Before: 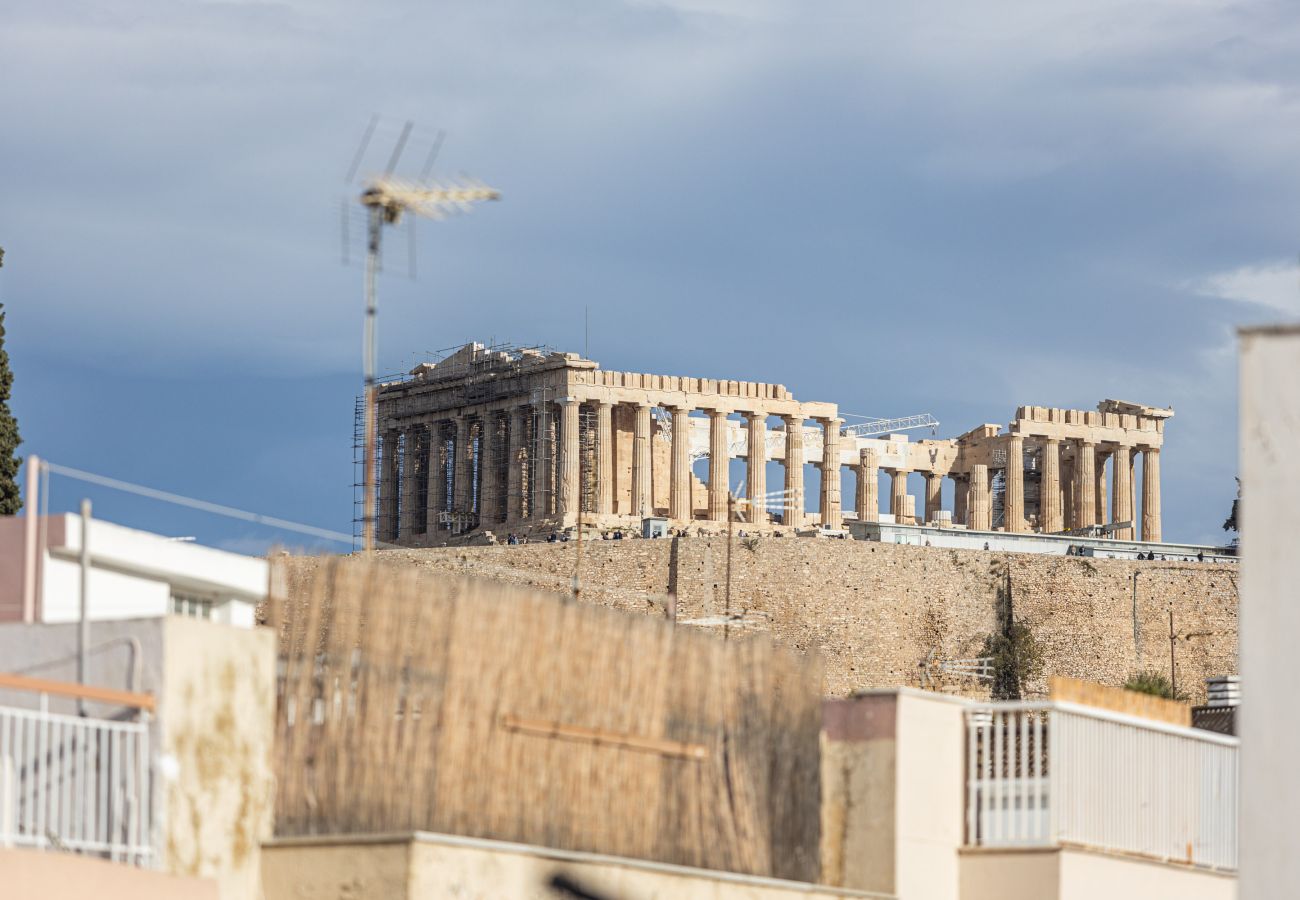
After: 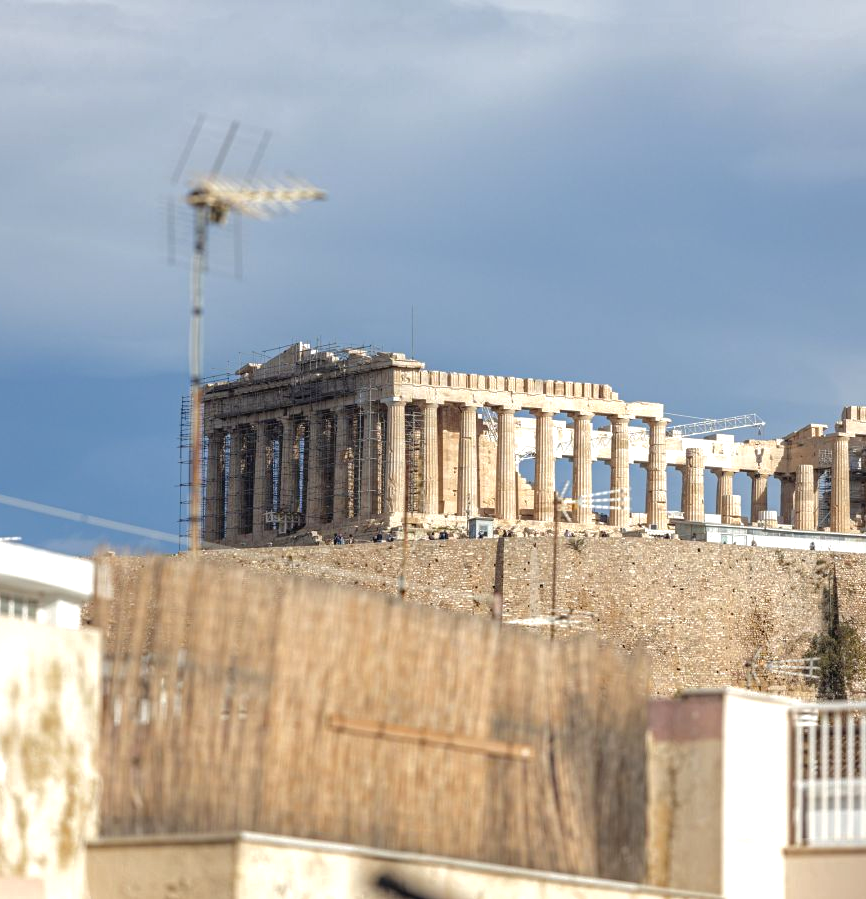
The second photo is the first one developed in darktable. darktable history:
levels: levels [0, 0.374, 0.749]
crop and rotate: left 13.409%, right 19.924%
base curve: curves: ch0 [(0, 0) (0.841, 0.609) (1, 1)]
